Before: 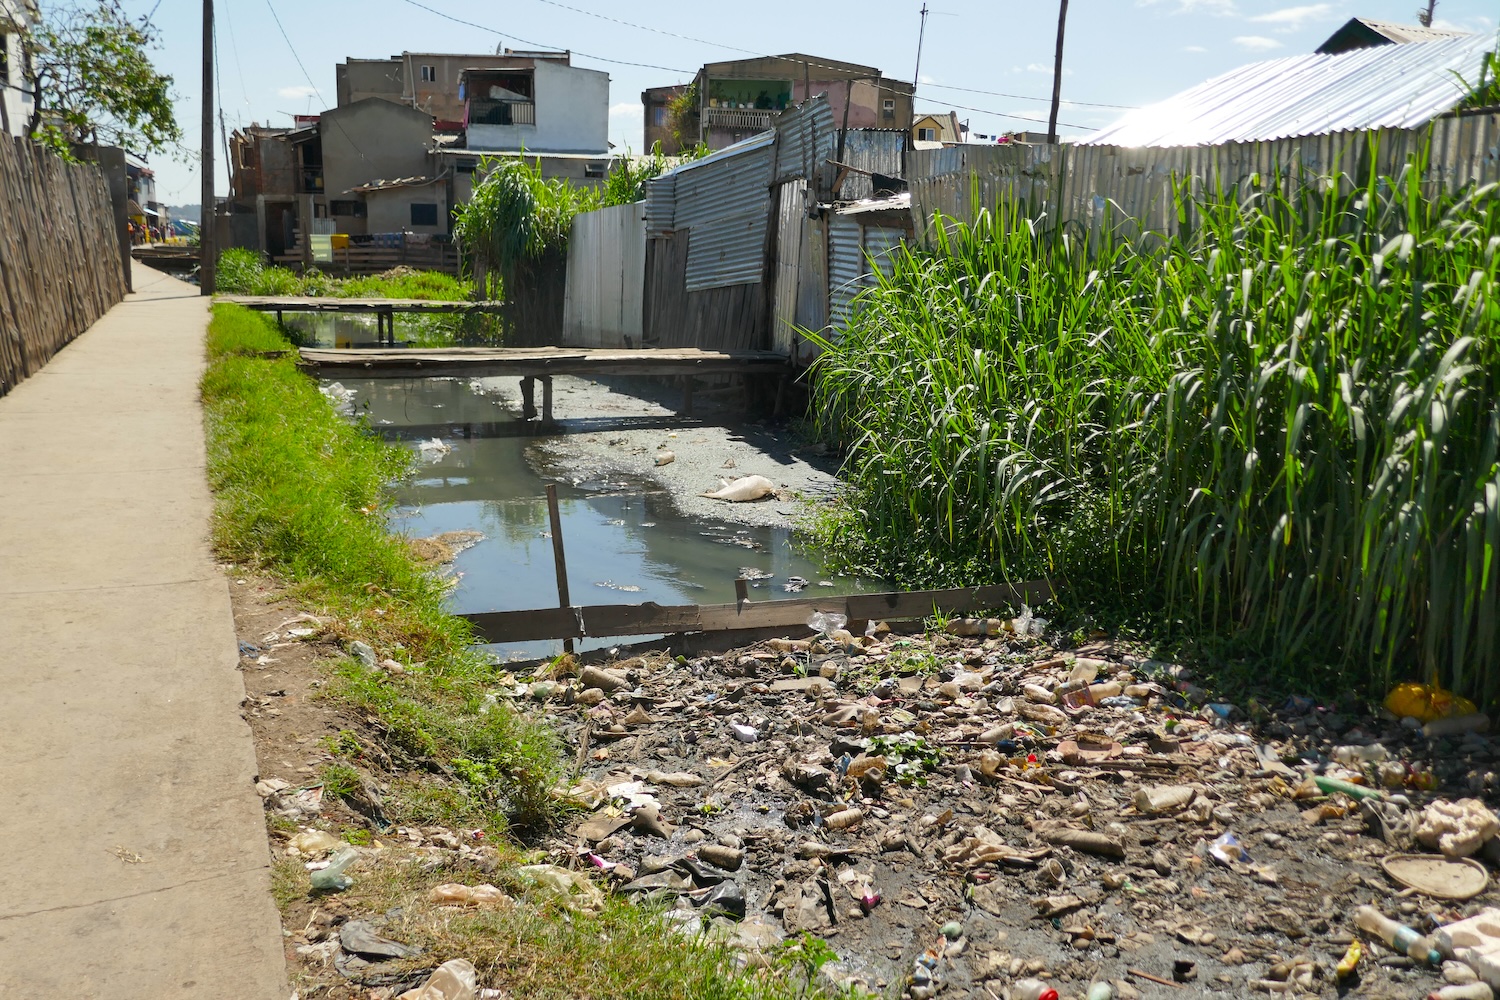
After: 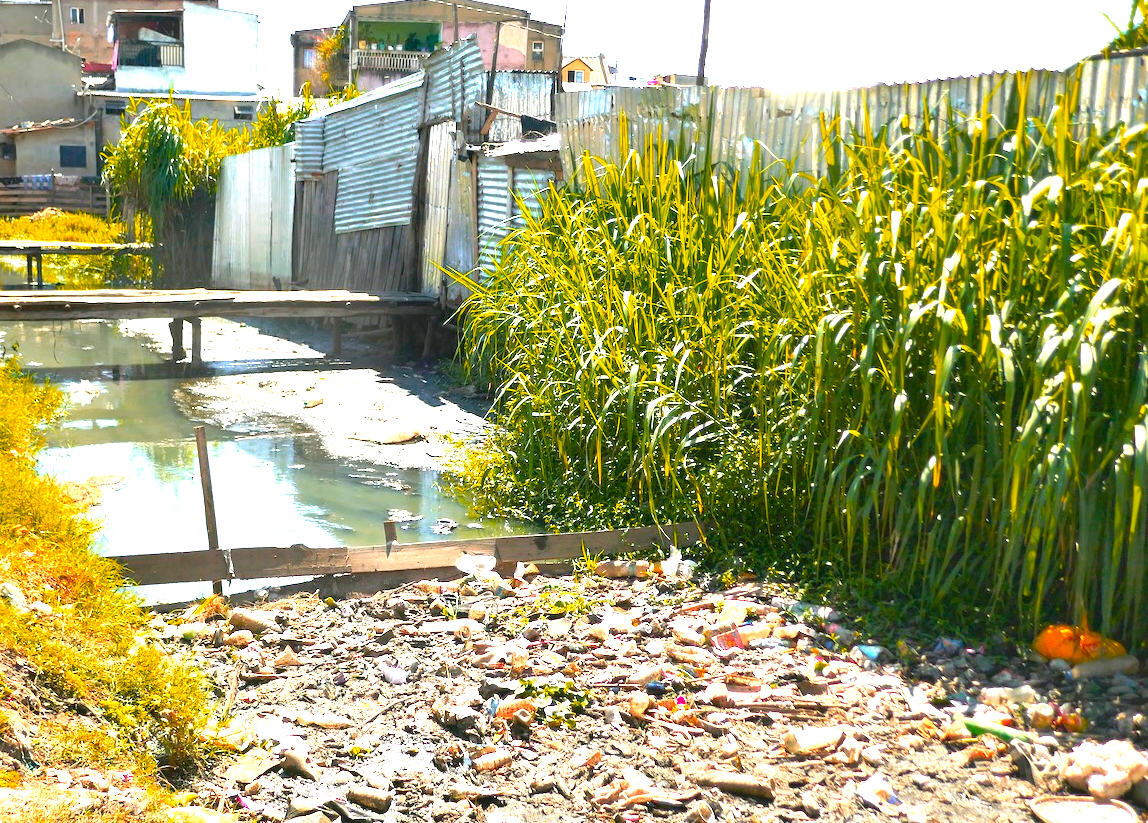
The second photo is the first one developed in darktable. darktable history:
color zones: curves: ch0 [(0.473, 0.374) (0.742, 0.784)]; ch1 [(0.354, 0.737) (0.742, 0.705)]; ch2 [(0.318, 0.421) (0.758, 0.532)]
crop: left 23.465%, top 5.872%, bottom 11.762%
exposure: black level correction 0, exposure 1.998 EV, compensate exposure bias true, compensate highlight preservation false
